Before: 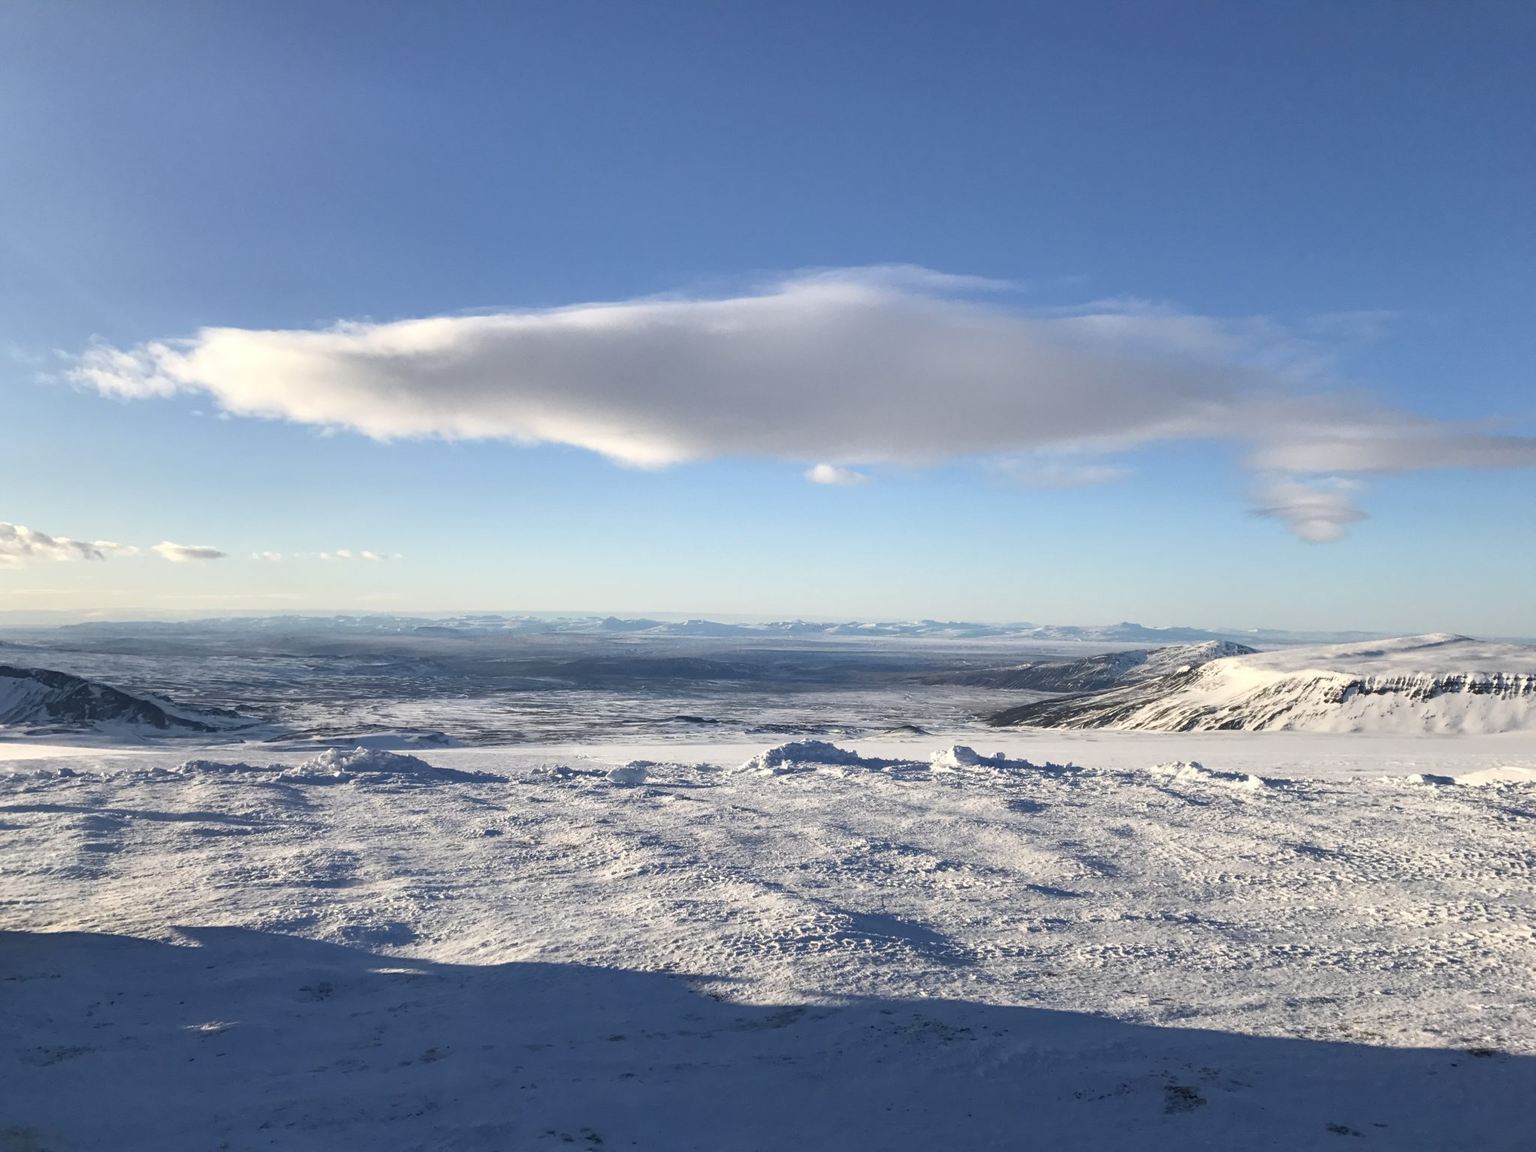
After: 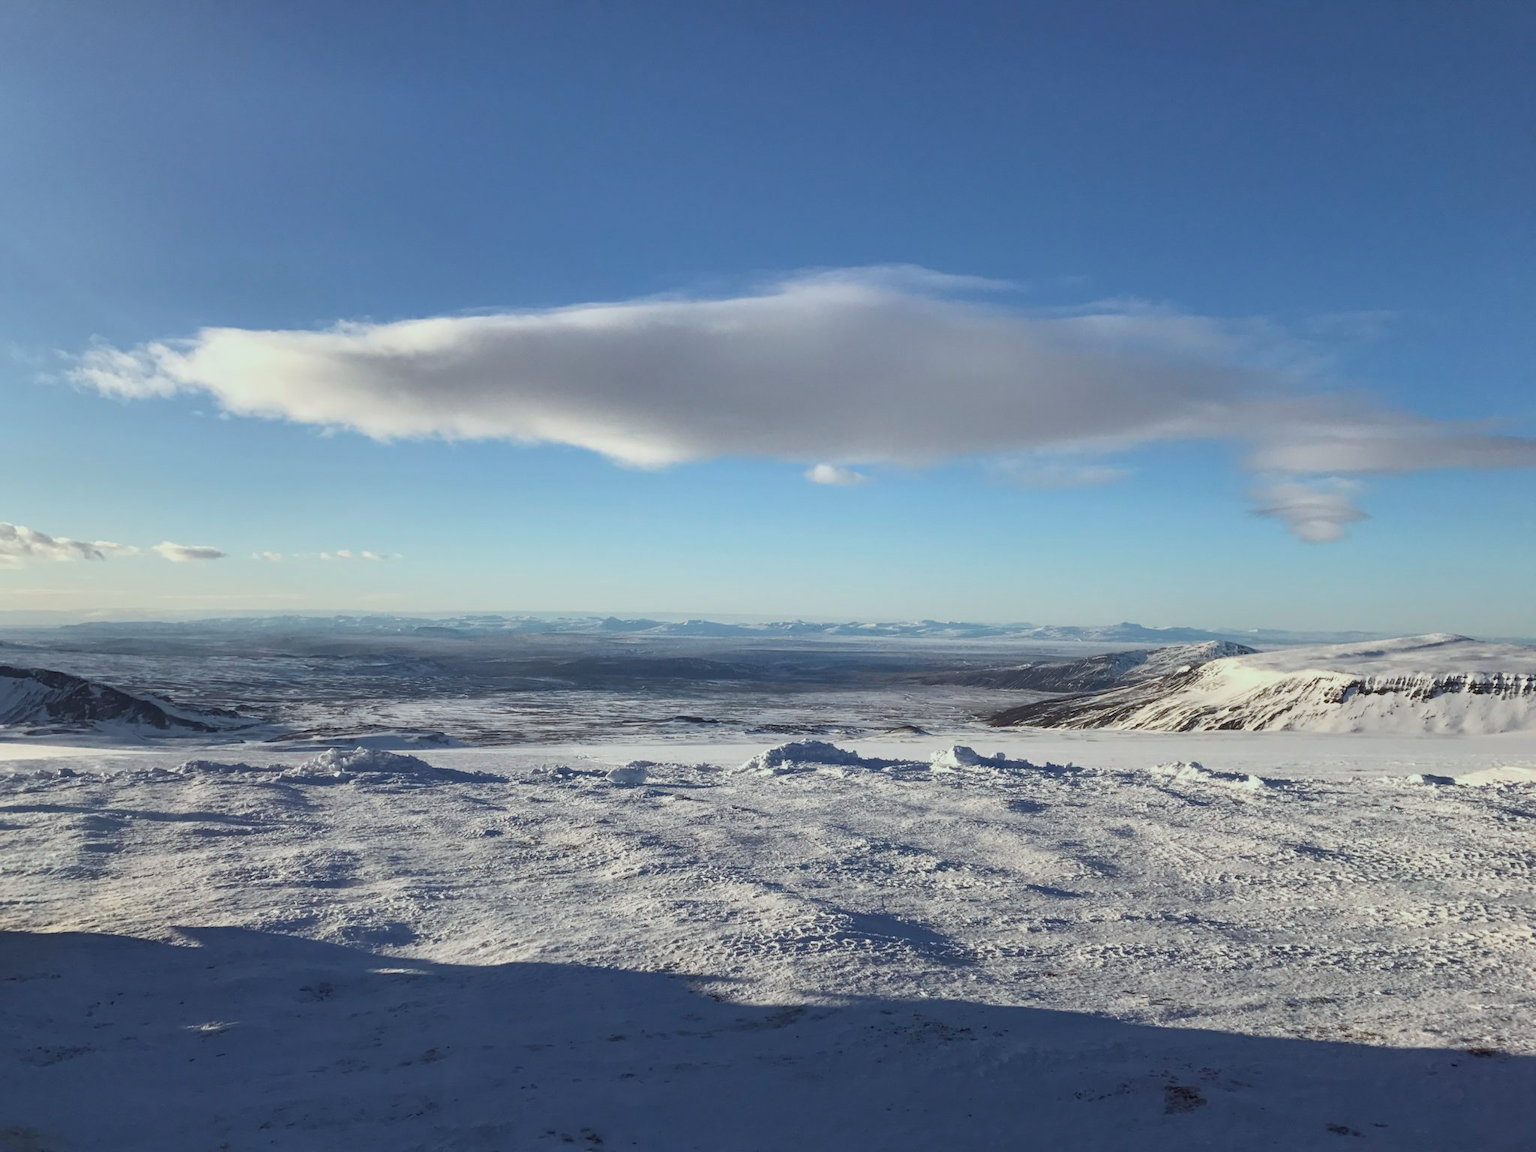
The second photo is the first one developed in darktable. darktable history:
exposure: exposure -0.36 EV, compensate highlight preservation false
color correction: highlights a* -4.98, highlights b* -3.76, shadows a* 3.83, shadows b* 4.08
